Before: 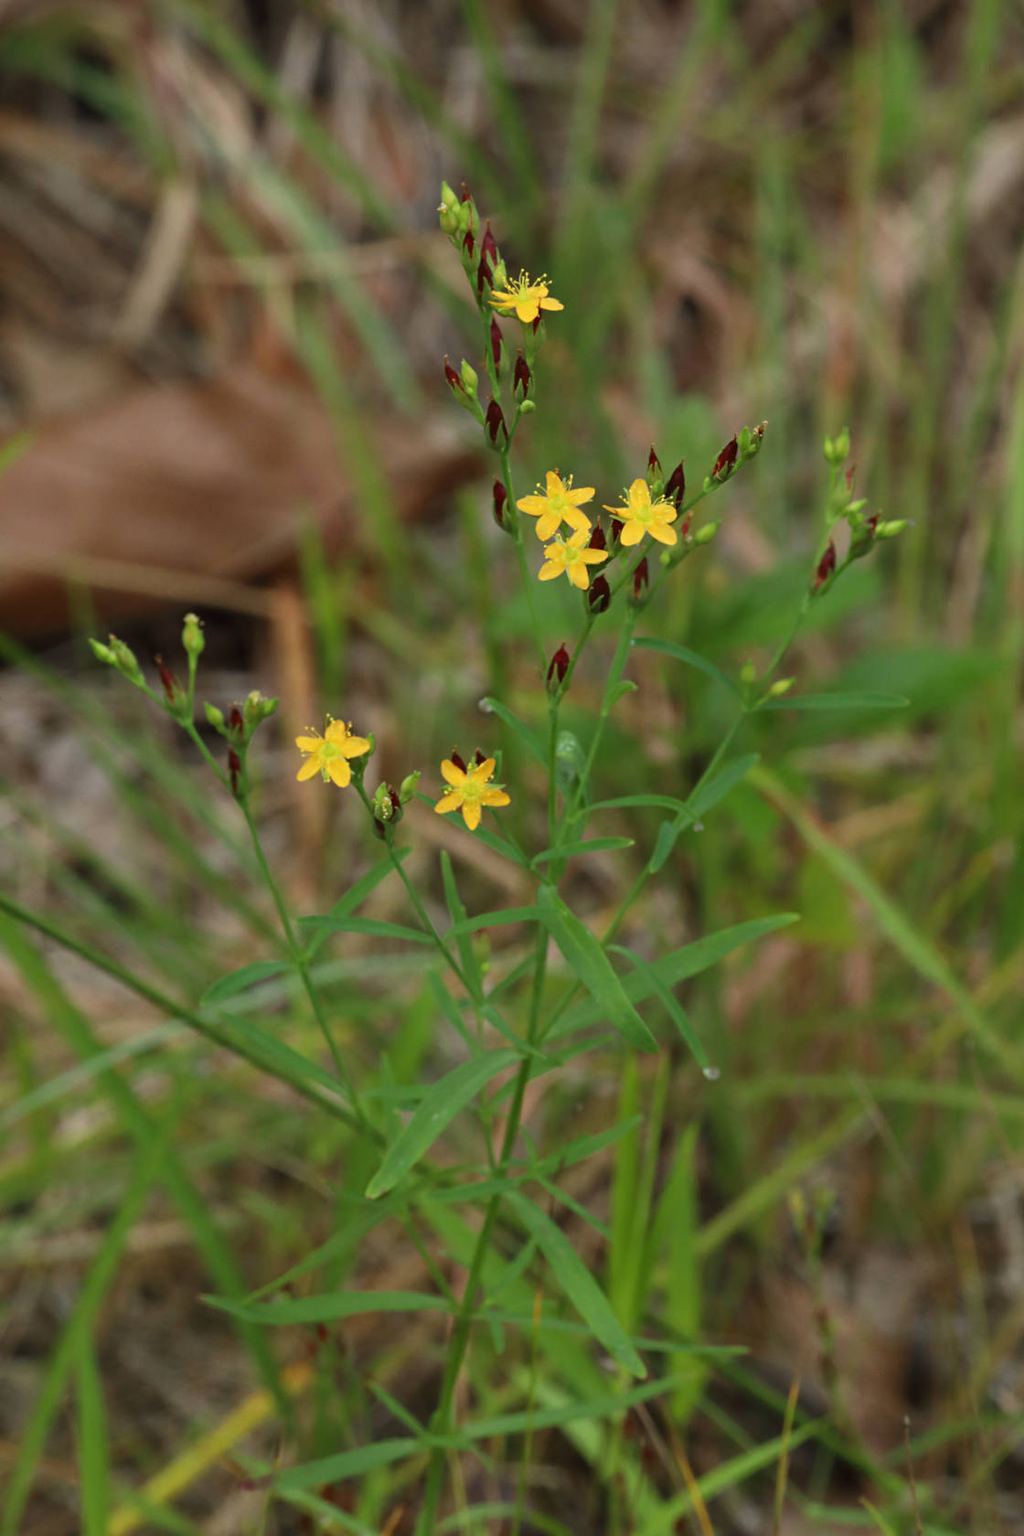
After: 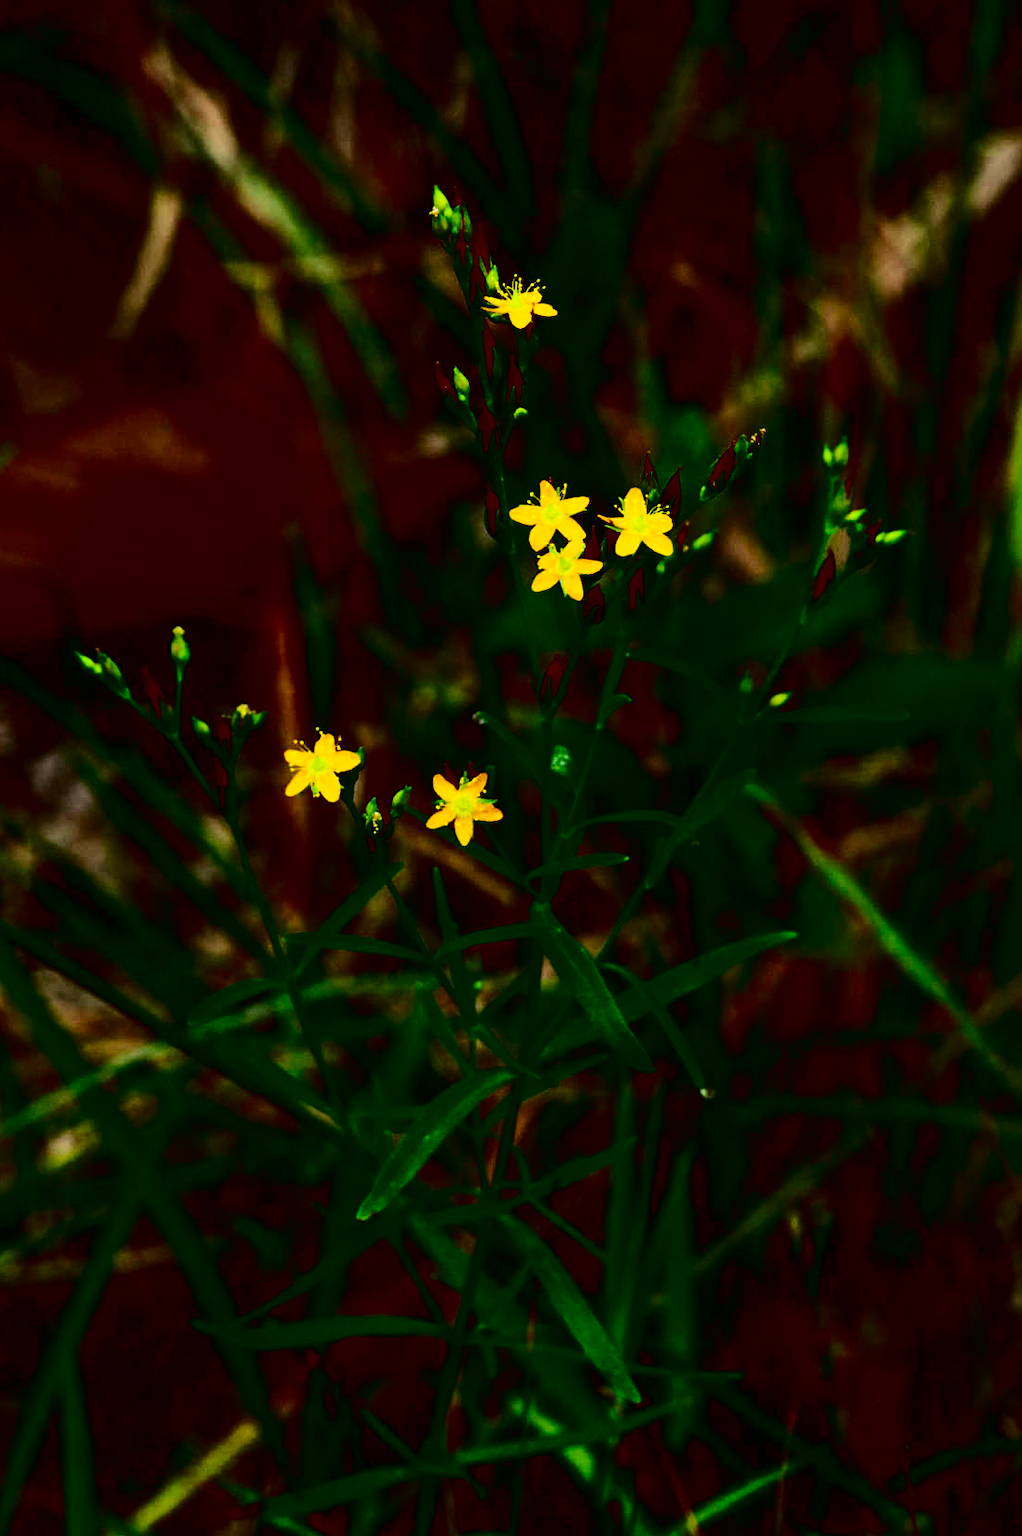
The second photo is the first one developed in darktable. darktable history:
contrast brightness saturation: contrast 0.753, brightness -0.991, saturation 0.999
crop: left 1.668%, right 0.267%, bottom 1.807%
color balance rgb: power › hue 311.81°, perceptual saturation grading › global saturation -0.071%, global vibrance 20%
